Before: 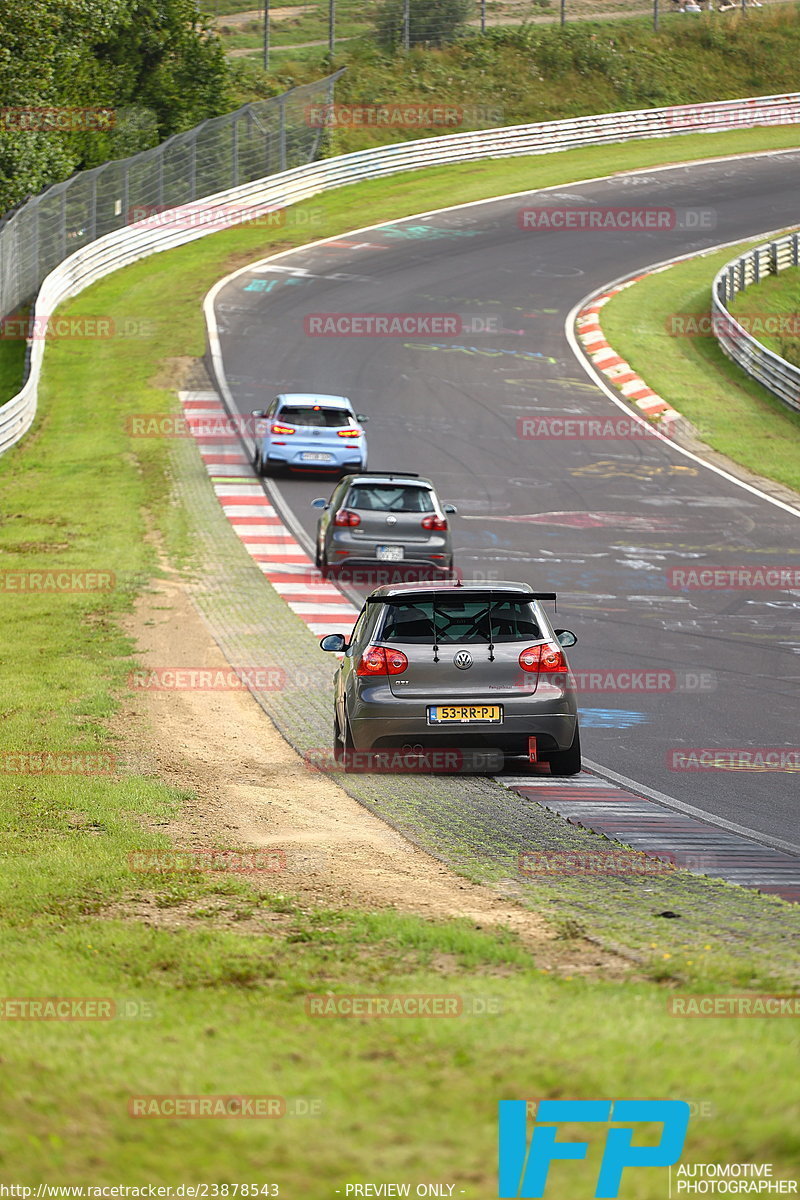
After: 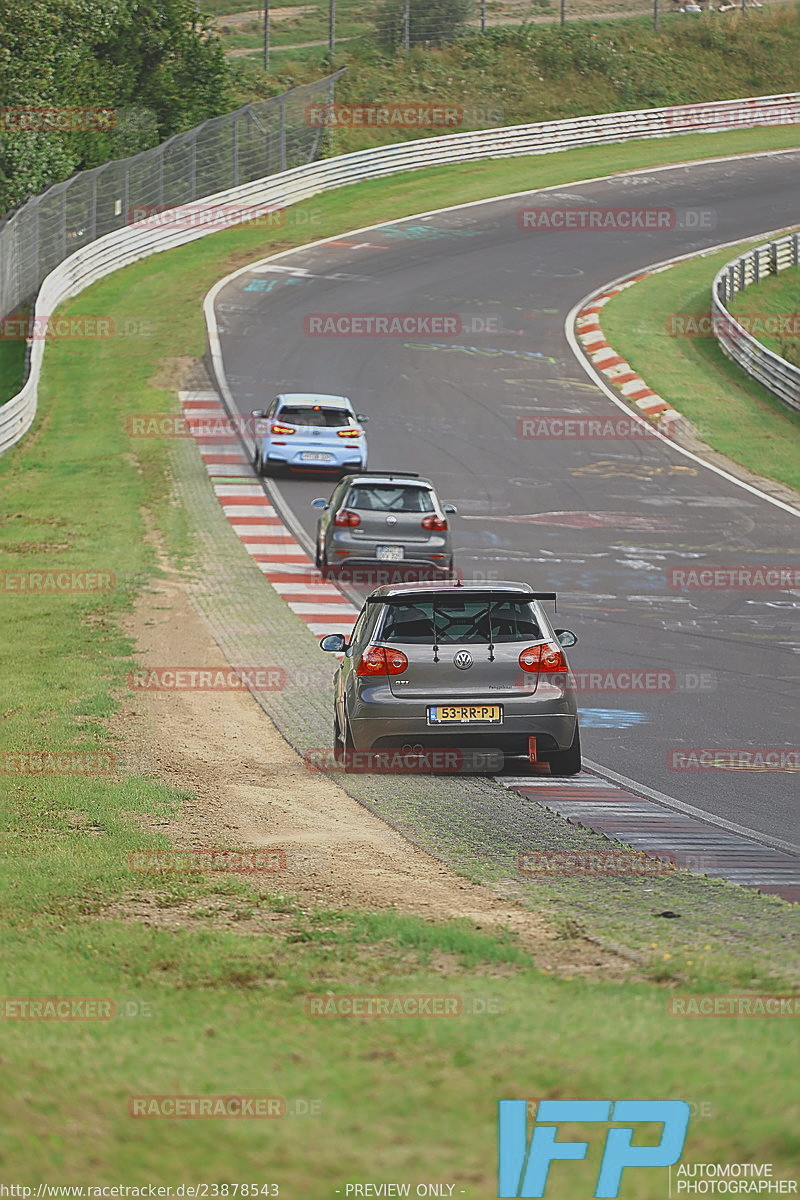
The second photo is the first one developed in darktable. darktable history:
color zones: curves: ch0 [(0, 0.5) (0.125, 0.4) (0.25, 0.5) (0.375, 0.4) (0.5, 0.4) (0.625, 0.6) (0.75, 0.6) (0.875, 0.5)]; ch1 [(0, 0.35) (0.125, 0.45) (0.25, 0.35) (0.375, 0.35) (0.5, 0.35) (0.625, 0.35) (0.75, 0.45) (0.875, 0.35)]; ch2 [(0, 0.6) (0.125, 0.5) (0.25, 0.5) (0.375, 0.6) (0.5, 0.6) (0.625, 0.5) (0.75, 0.5) (0.875, 0.5)]
sharpen: amount 0.493
contrast brightness saturation: contrast -0.277
